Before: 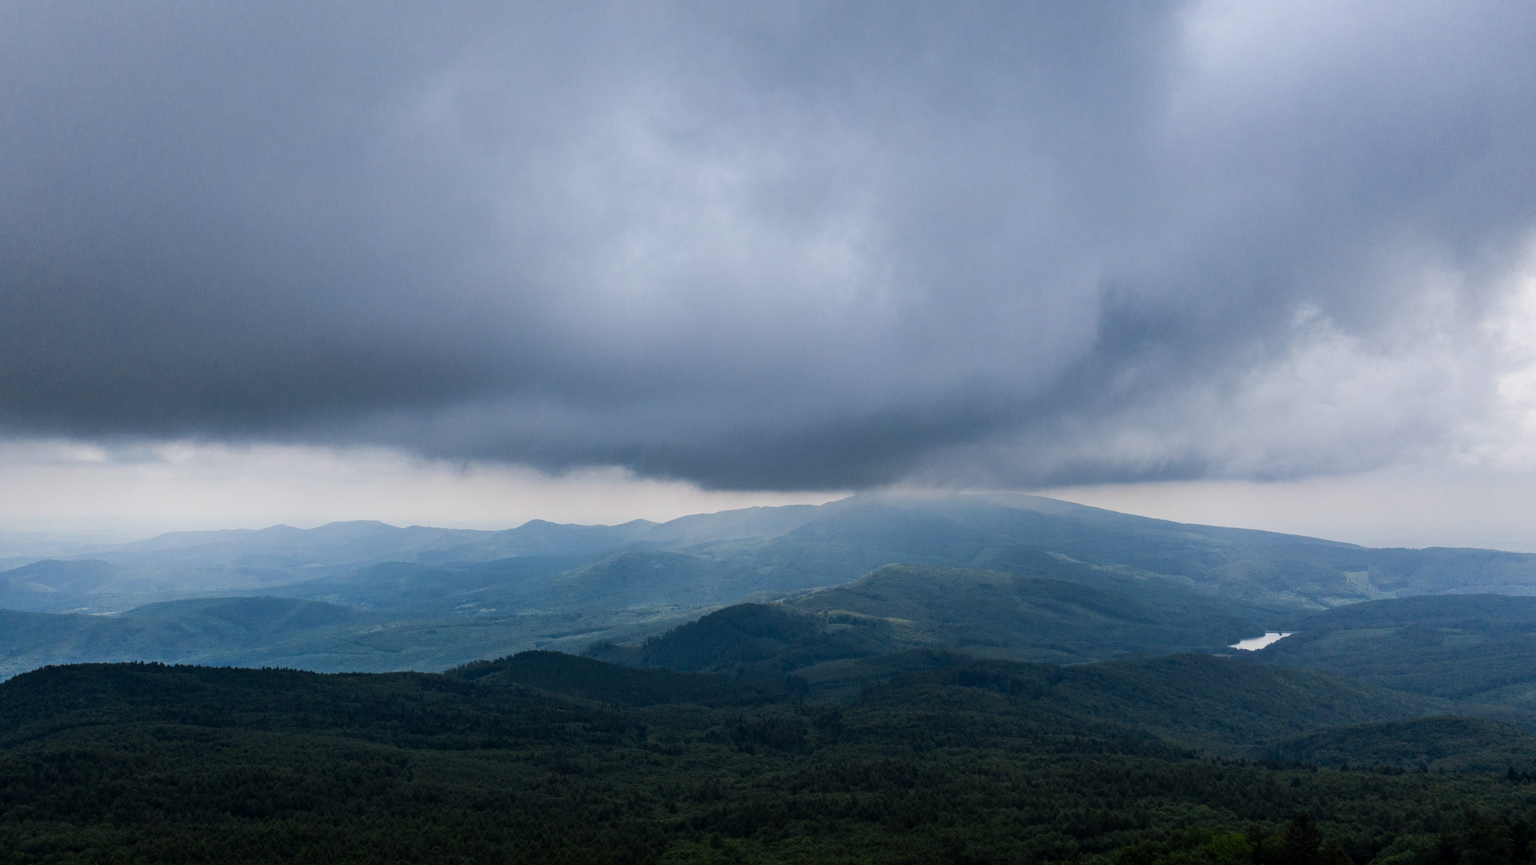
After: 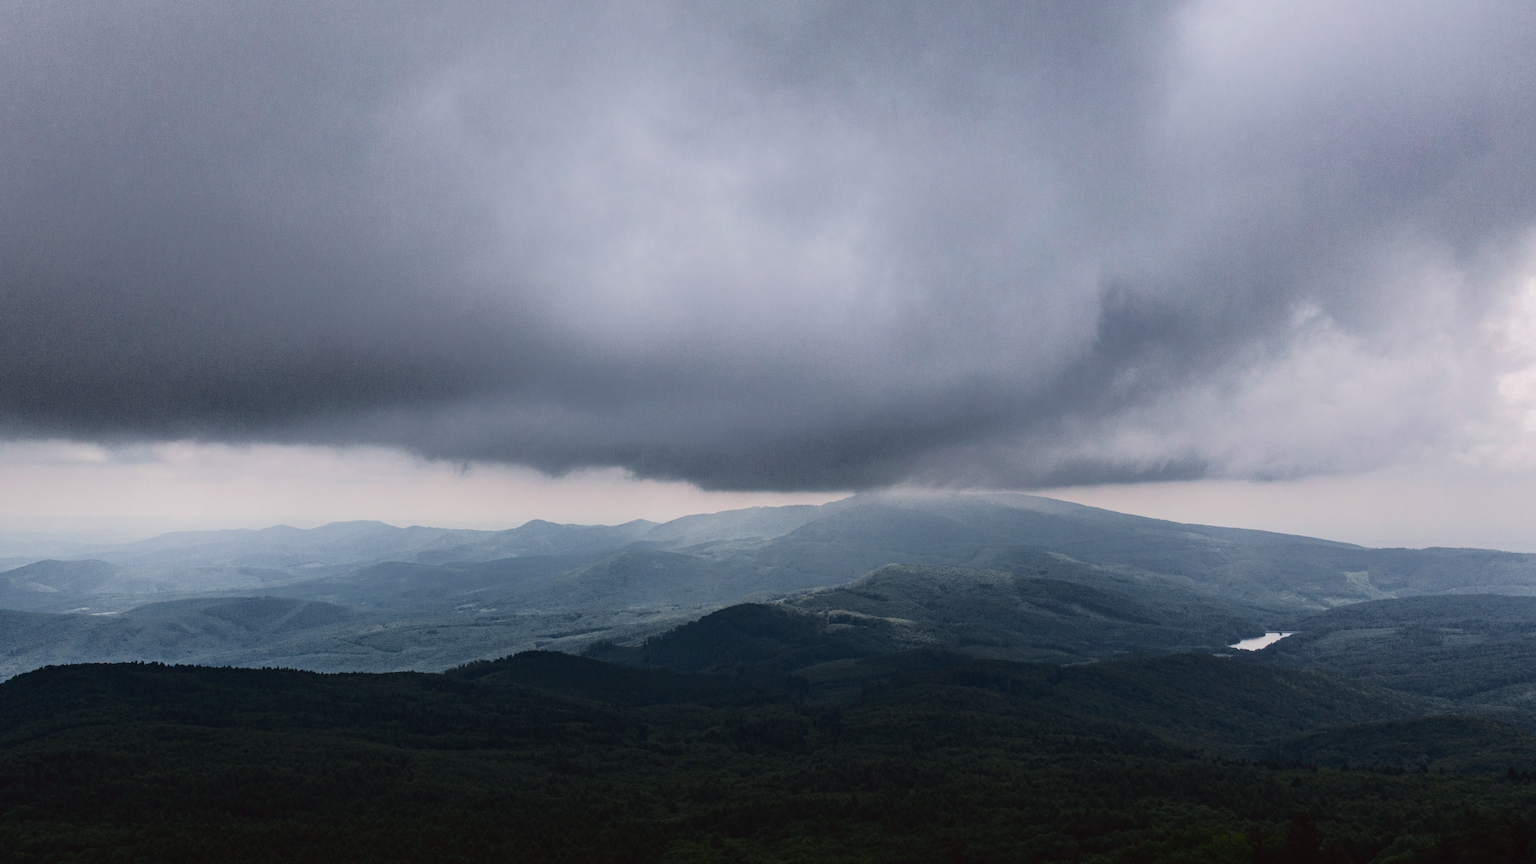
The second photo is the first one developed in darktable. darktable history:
haze removal: compatibility mode true, adaptive false
tone curve: curves: ch0 [(0, 0.032) (0.094, 0.08) (0.265, 0.208) (0.41, 0.417) (0.498, 0.496) (0.638, 0.673) (0.845, 0.828) (0.994, 0.964)]; ch1 [(0, 0) (0.161, 0.092) (0.37, 0.302) (0.417, 0.434) (0.492, 0.502) (0.576, 0.589) (0.644, 0.638) (0.725, 0.765) (1, 1)]; ch2 [(0, 0) (0.352, 0.403) (0.45, 0.469) (0.521, 0.515) (0.55, 0.528) (0.589, 0.576) (1, 1)], color space Lab, independent channels, preserve colors none
